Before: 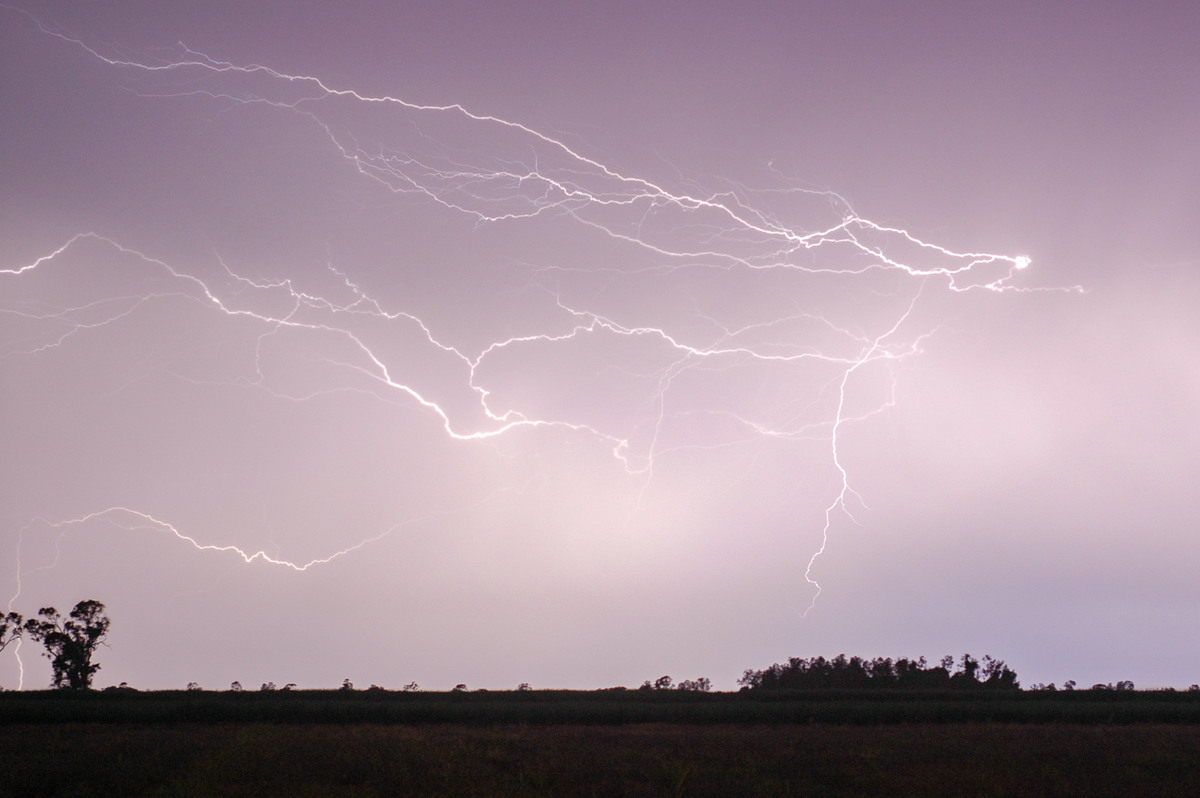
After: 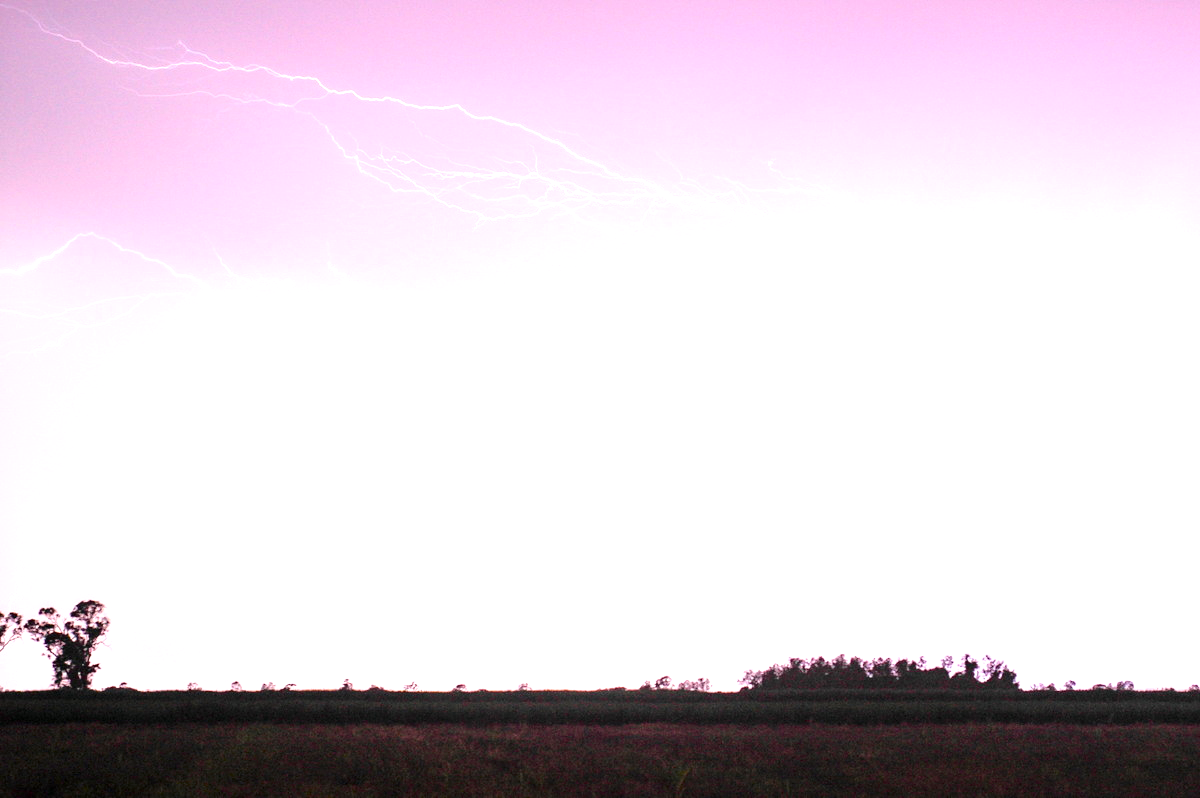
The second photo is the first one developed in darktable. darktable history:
exposure: black level correction 0.001, exposure 1.726 EV, compensate highlight preservation false
tone curve: curves: ch0 [(0, 0) (0.104, 0.061) (0.239, 0.201) (0.327, 0.317) (0.401, 0.443) (0.489, 0.566) (0.65, 0.68) (0.832, 0.858) (1, 0.977)]; ch1 [(0, 0) (0.161, 0.092) (0.35, 0.33) (0.379, 0.401) (0.447, 0.476) (0.495, 0.499) (0.515, 0.518) (0.534, 0.557) (0.602, 0.625) (0.712, 0.706) (1, 1)]; ch2 [(0, 0) (0.359, 0.372) (0.437, 0.437) (0.502, 0.501) (0.55, 0.534) (0.592, 0.601) (0.647, 0.64) (1, 1)], color space Lab, independent channels, preserve colors none
